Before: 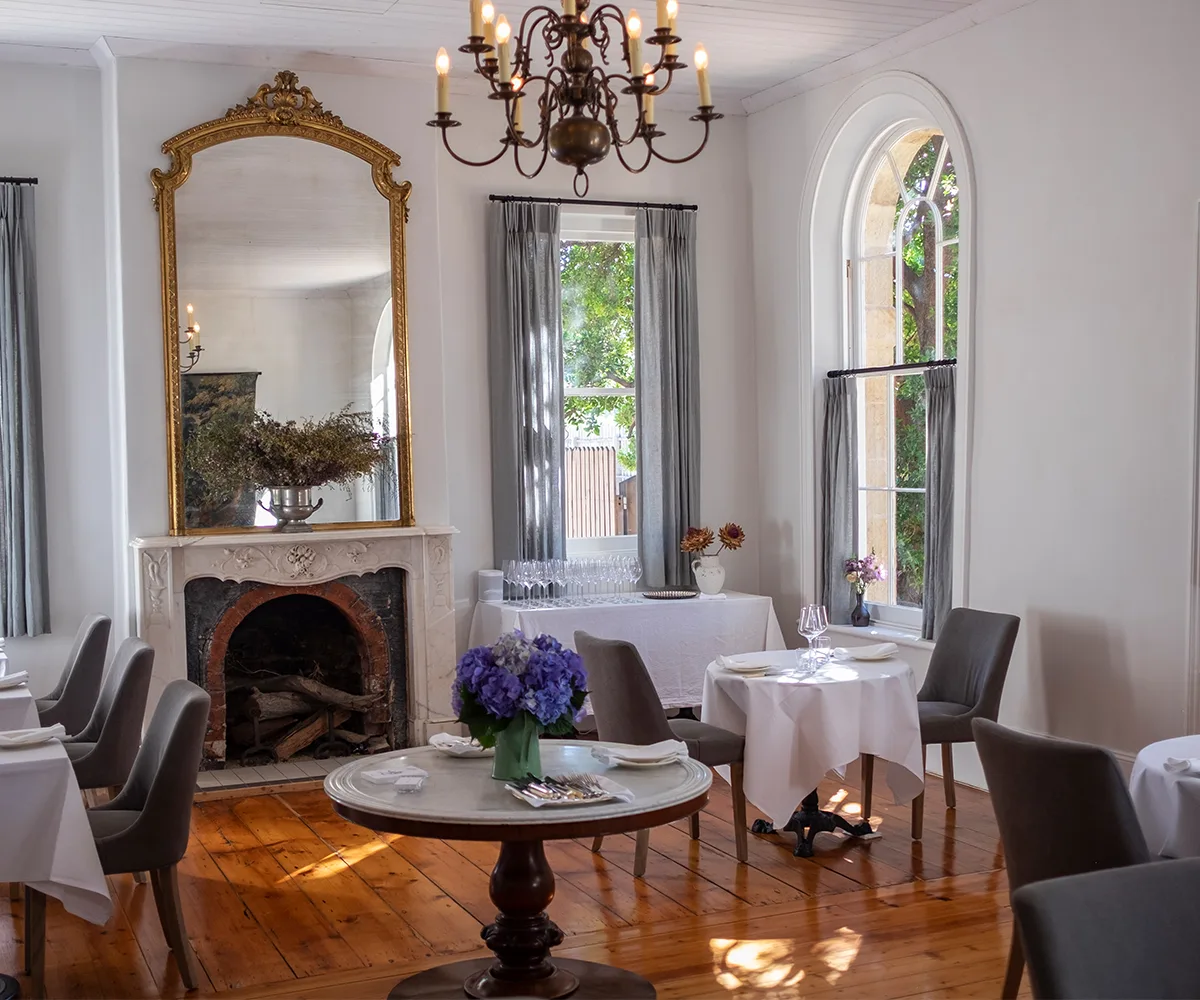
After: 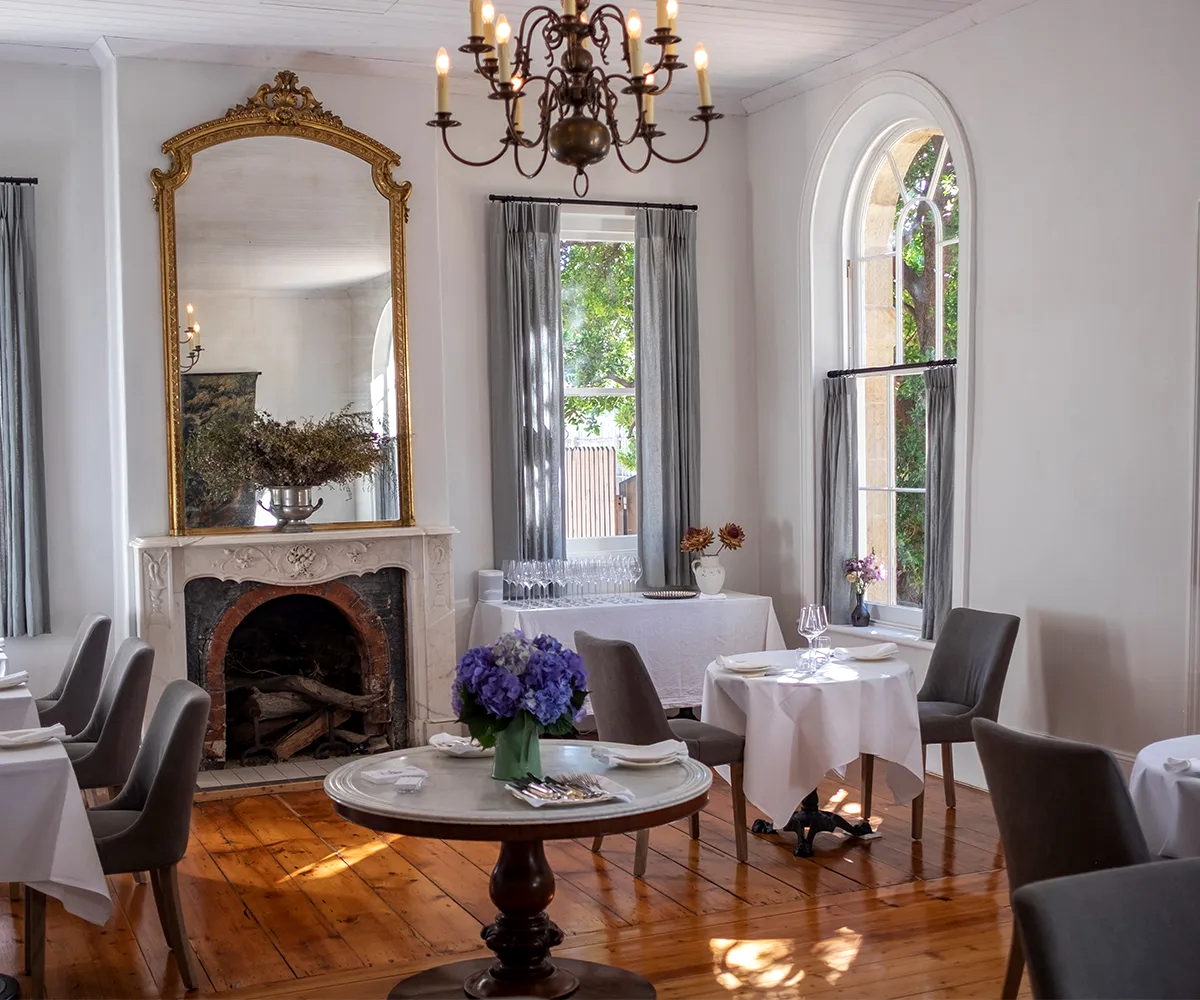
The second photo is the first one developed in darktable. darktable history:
local contrast: highlights 105%, shadows 97%, detail 119%, midtone range 0.2
